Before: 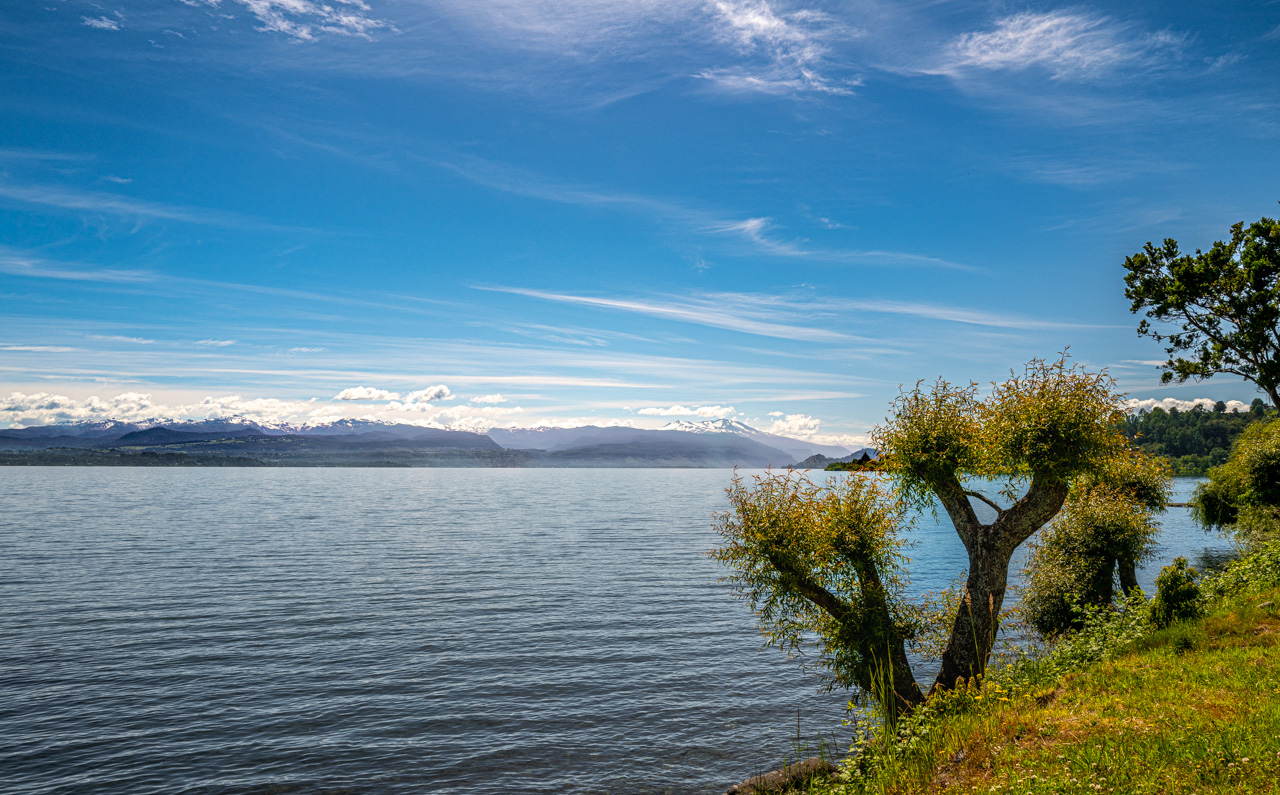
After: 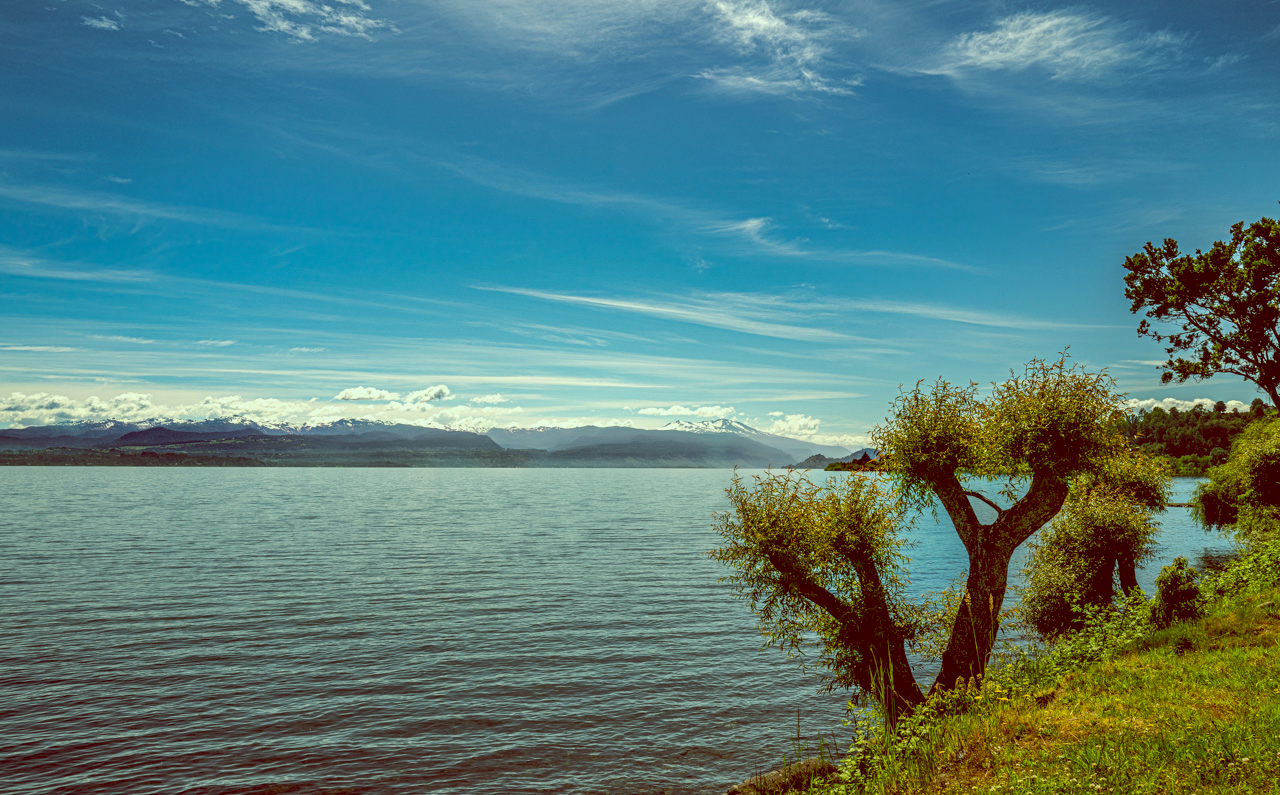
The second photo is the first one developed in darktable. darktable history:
shadows and highlights: low approximation 0.01, soften with gaussian
color balance: lift [1, 1.015, 0.987, 0.985], gamma [1, 0.959, 1.042, 0.958], gain [0.927, 0.938, 1.072, 0.928], contrast 1.5%
